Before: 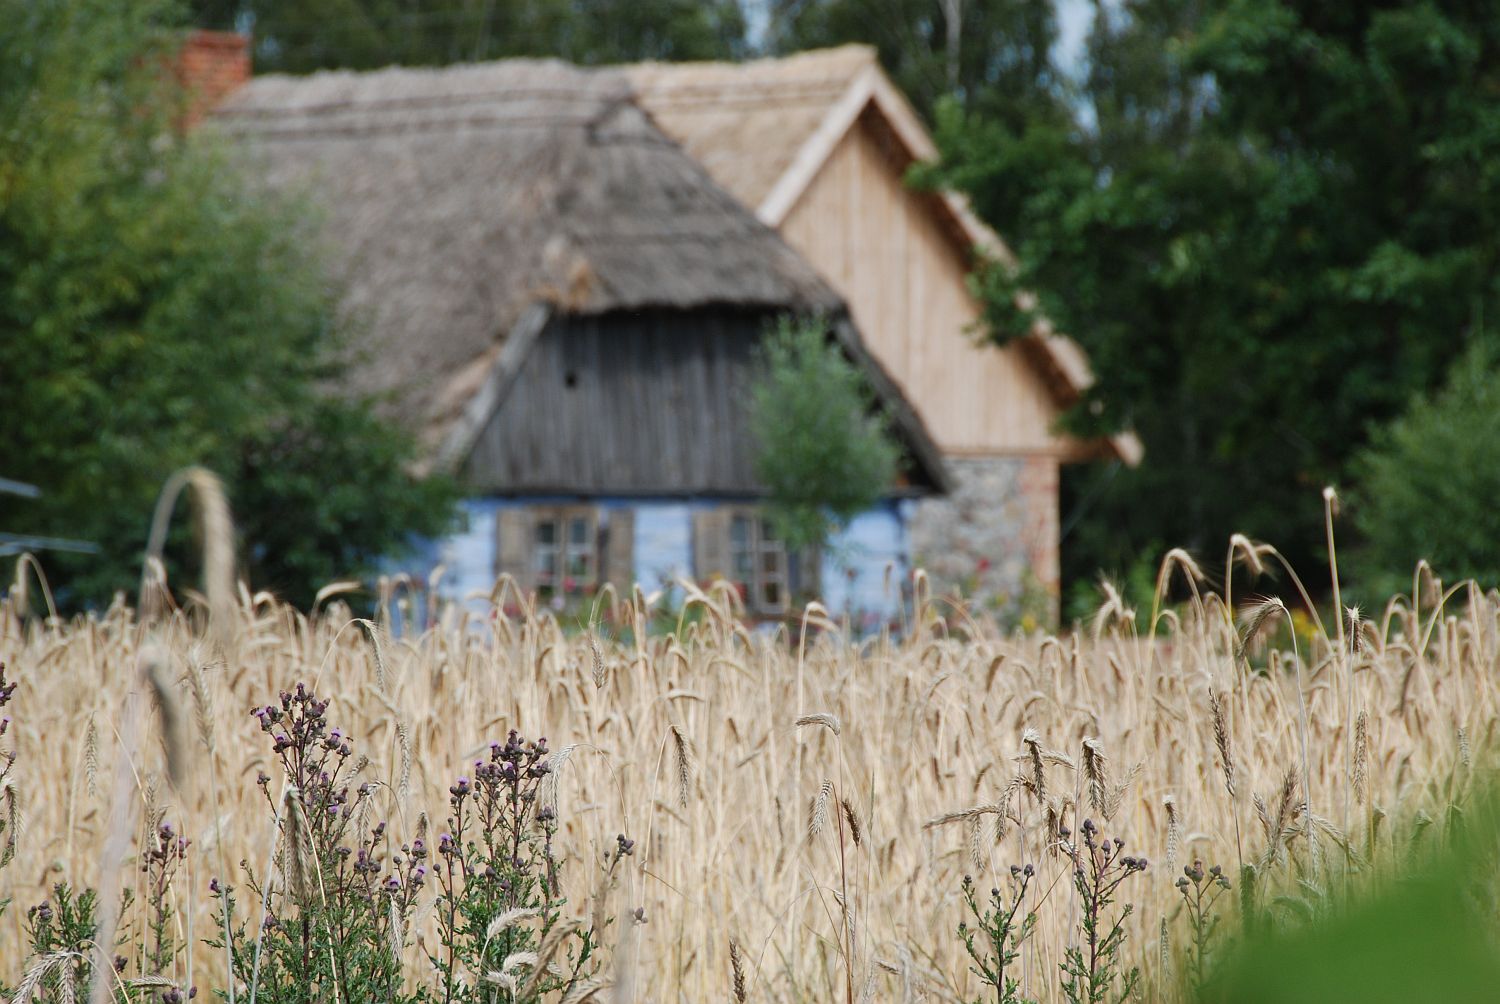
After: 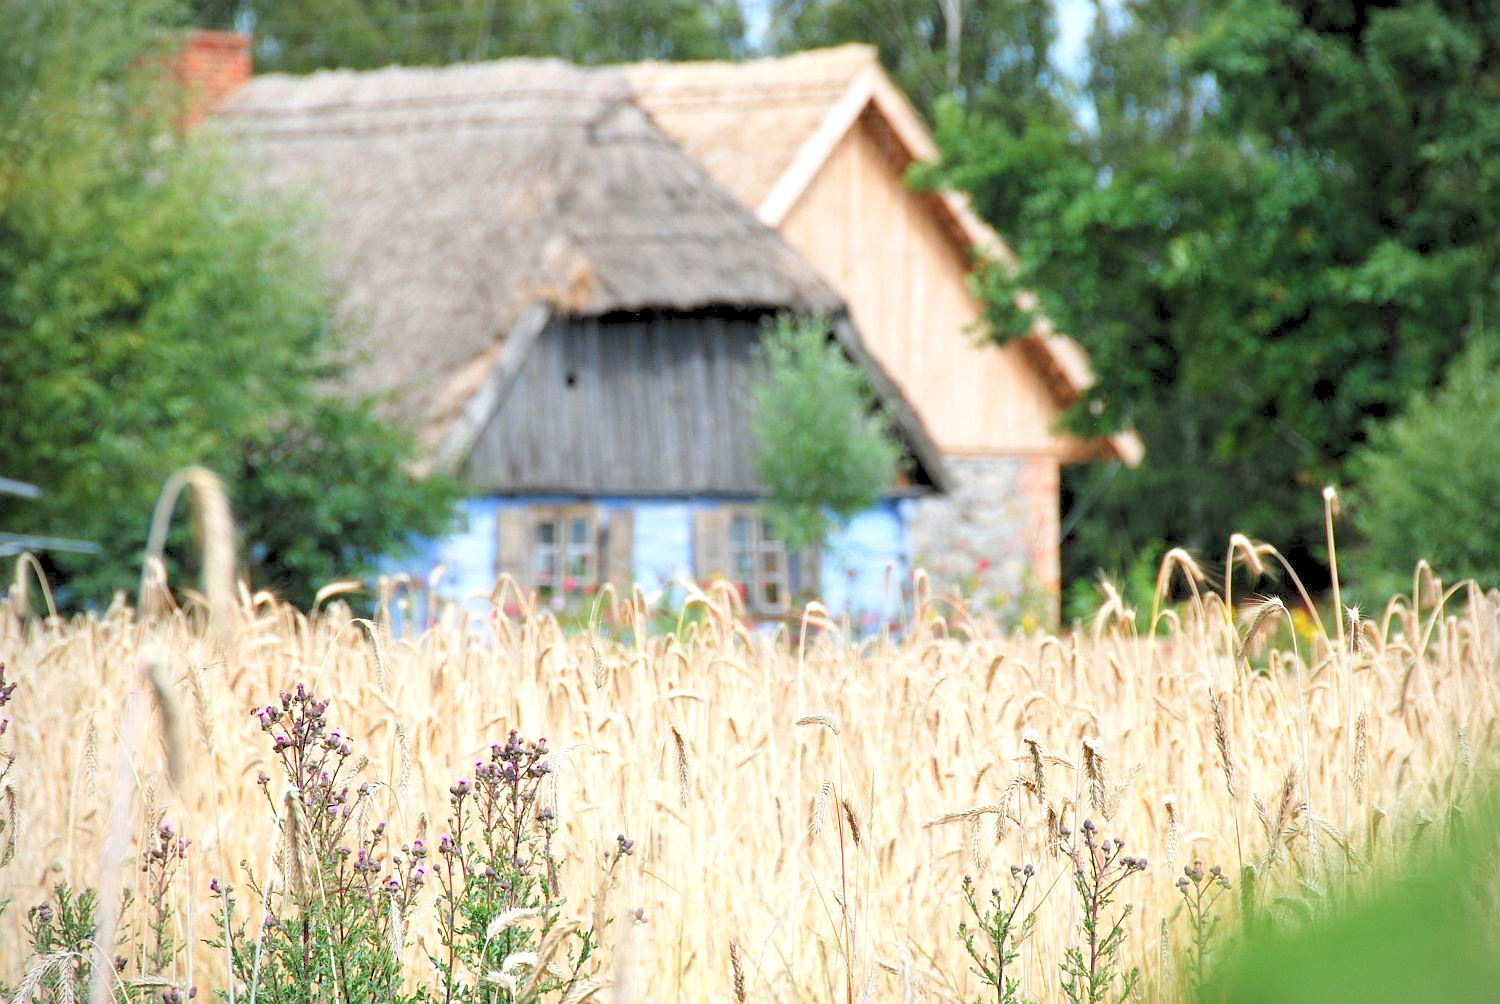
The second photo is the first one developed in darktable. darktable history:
levels: levels [0.072, 0.414, 0.976]
exposure: exposure 0.766 EV, compensate highlight preservation false
vignetting: fall-off radius 81.94%
